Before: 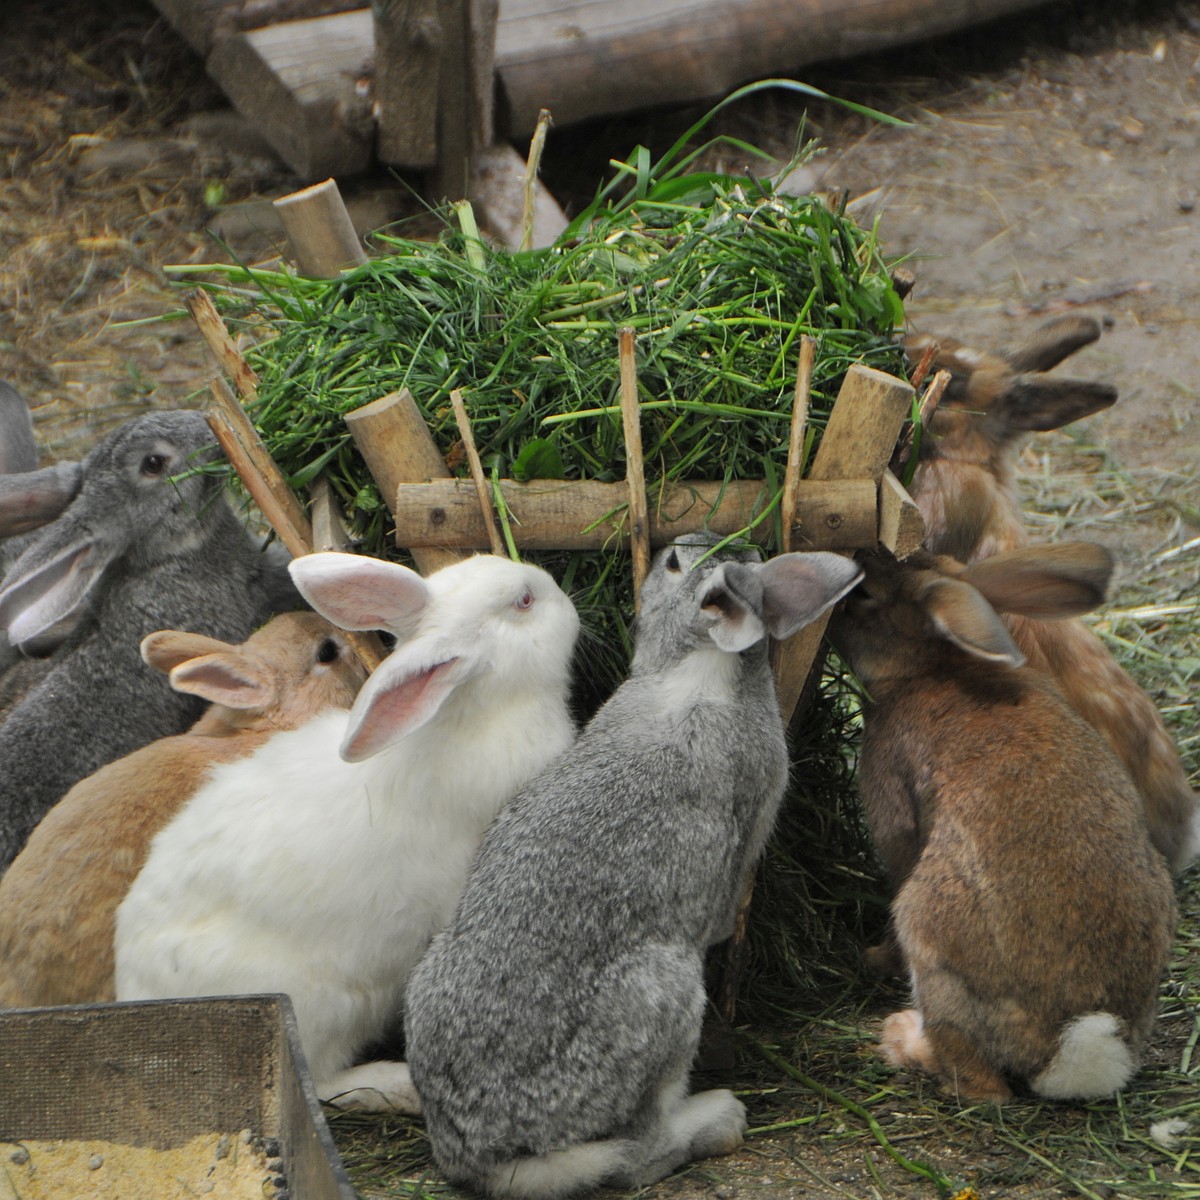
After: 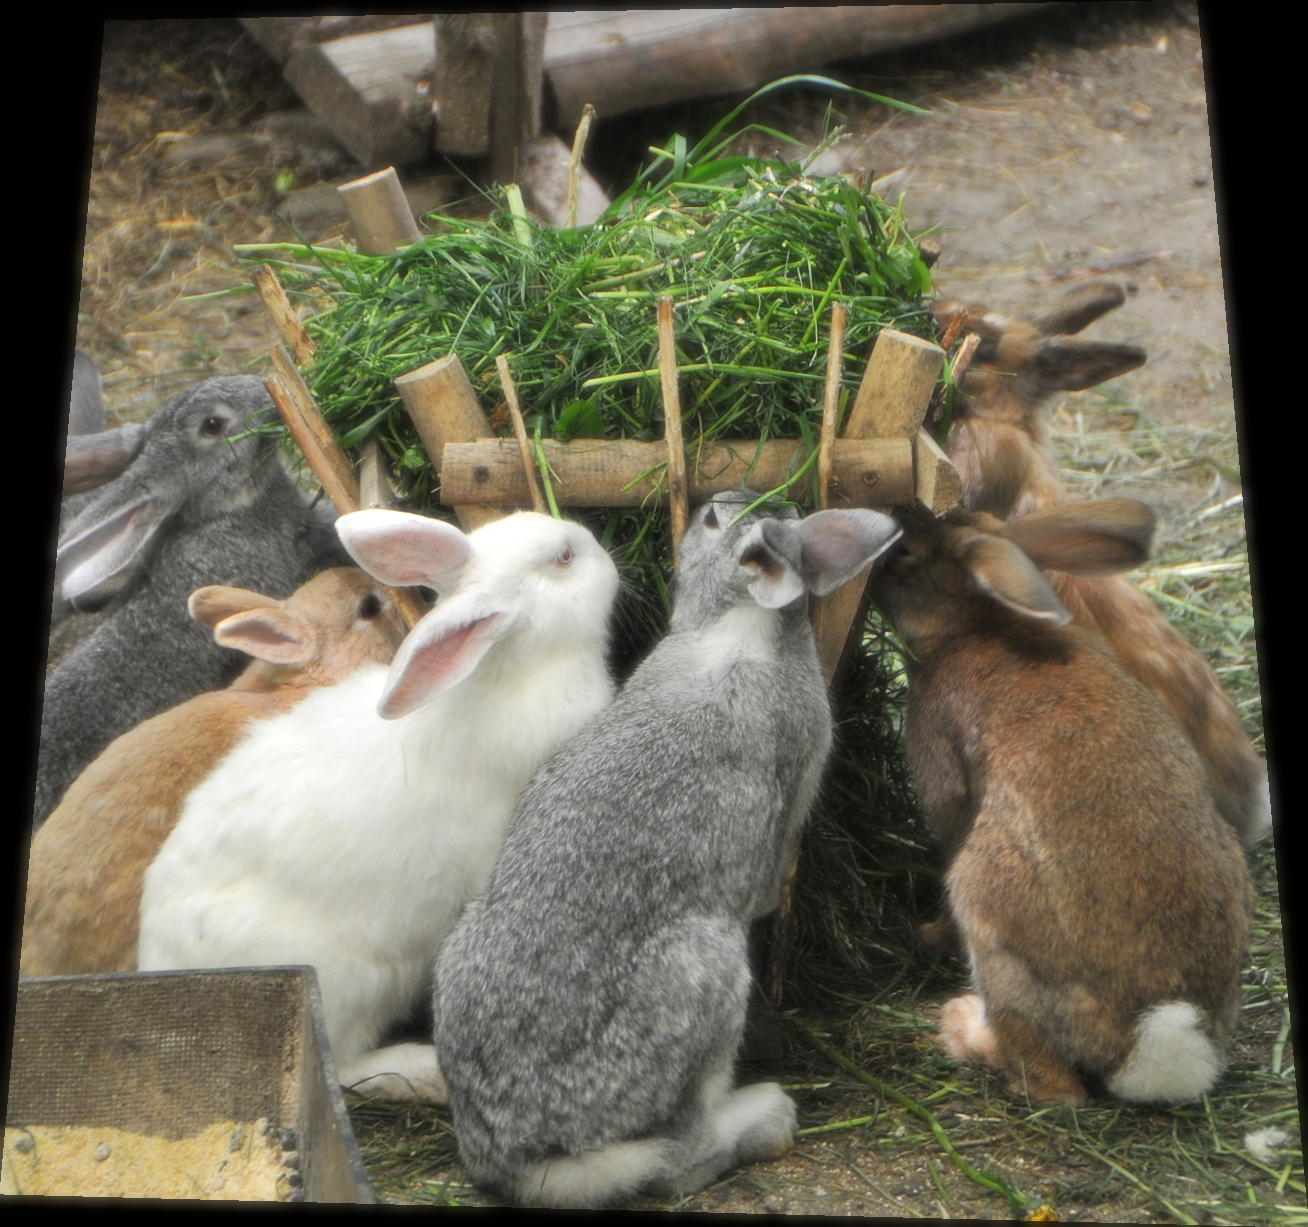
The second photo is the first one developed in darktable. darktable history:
rotate and perspective: rotation 0.128°, lens shift (vertical) -0.181, lens shift (horizontal) -0.044, shear 0.001, automatic cropping off
soften: size 19.52%, mix 20.32%
exposure: black level correction 0, exposure 0.4 EV, compensate exposure bias true, compensate highlight preservation false
